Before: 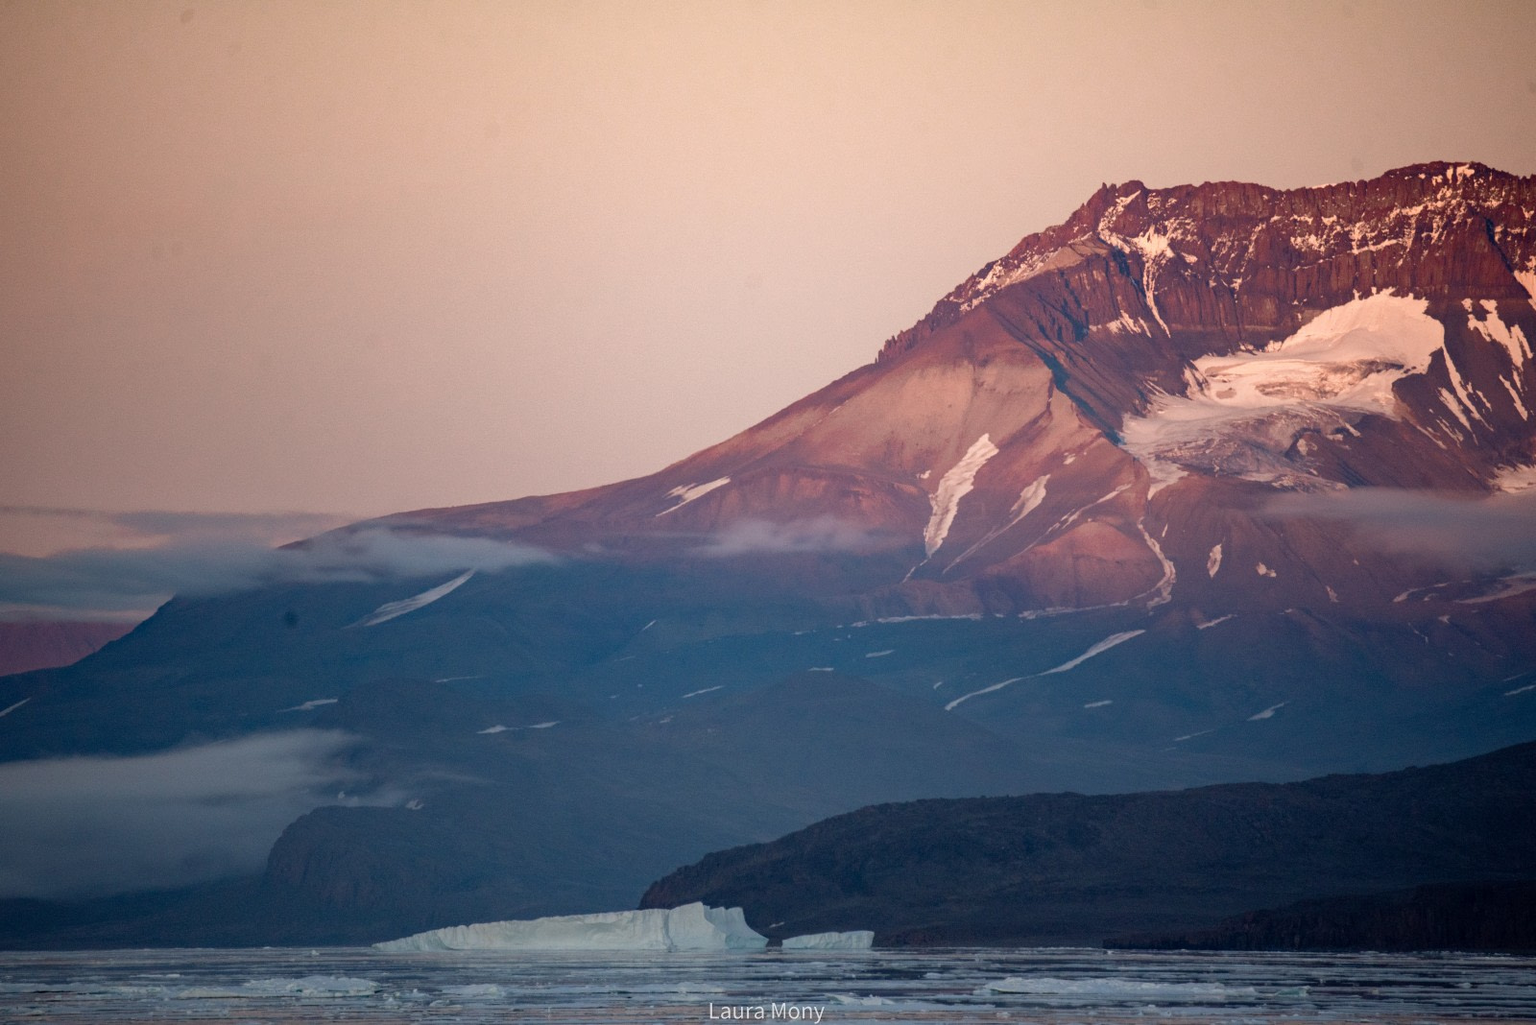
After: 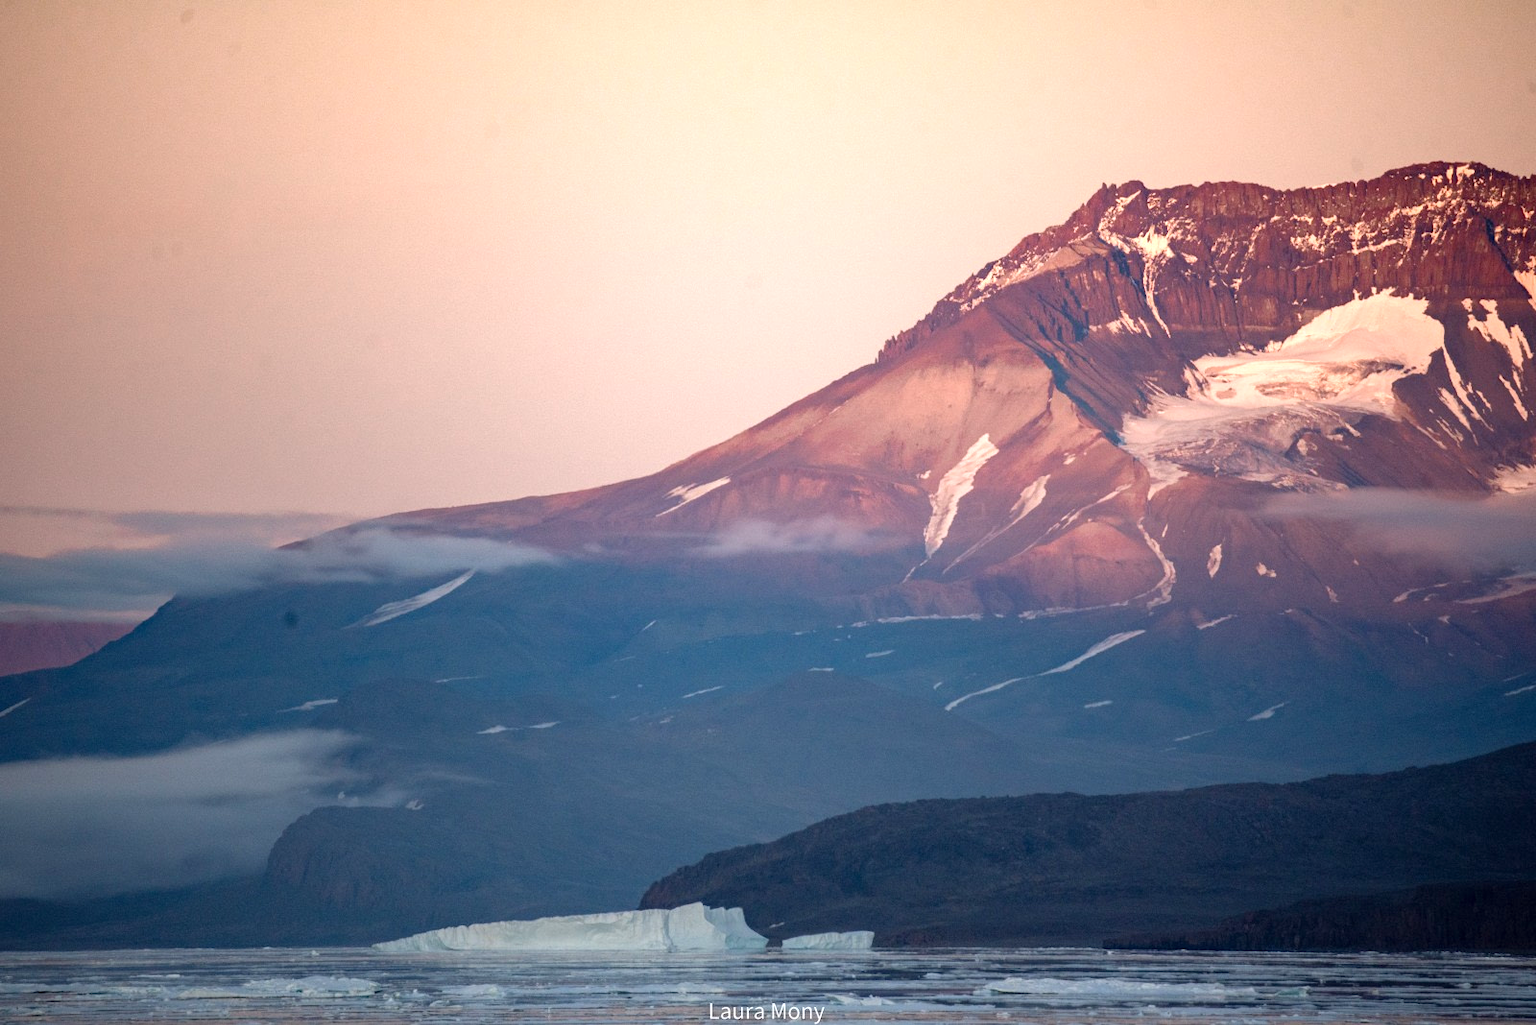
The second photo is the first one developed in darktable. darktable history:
exposure: exposure 0.61 EV, compensate highlight preservation false
